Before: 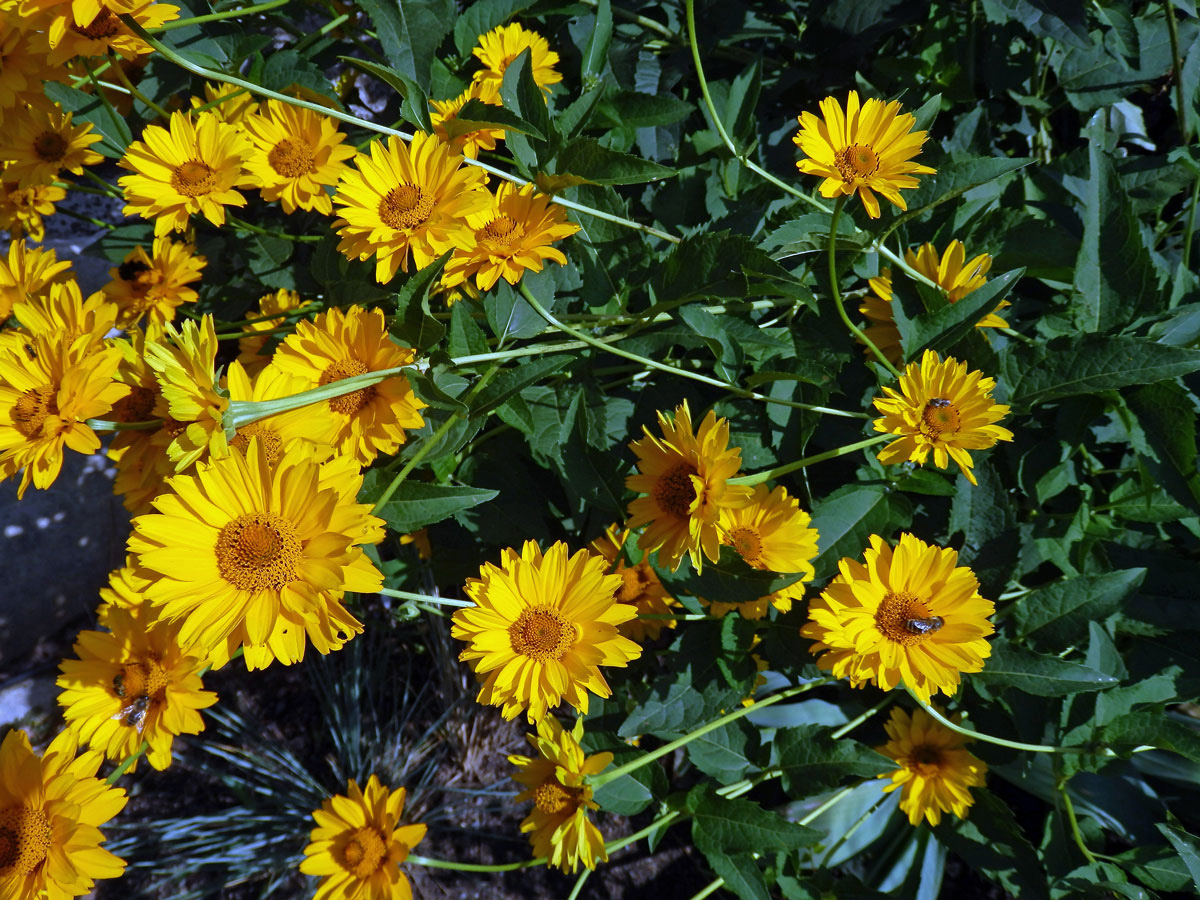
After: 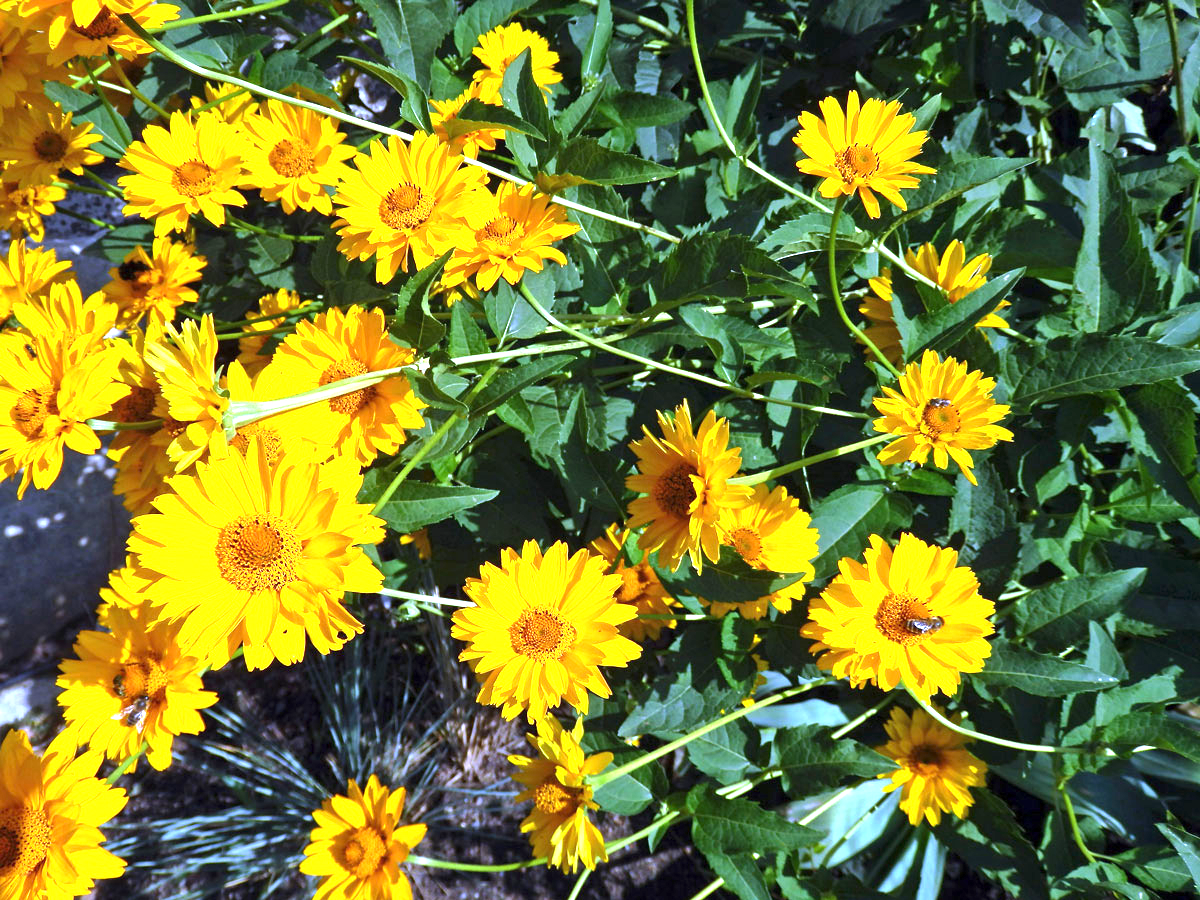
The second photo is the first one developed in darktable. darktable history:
exposure: exposure 1.518 EV, compensate exposure bias true, compensate highlight preservation false
